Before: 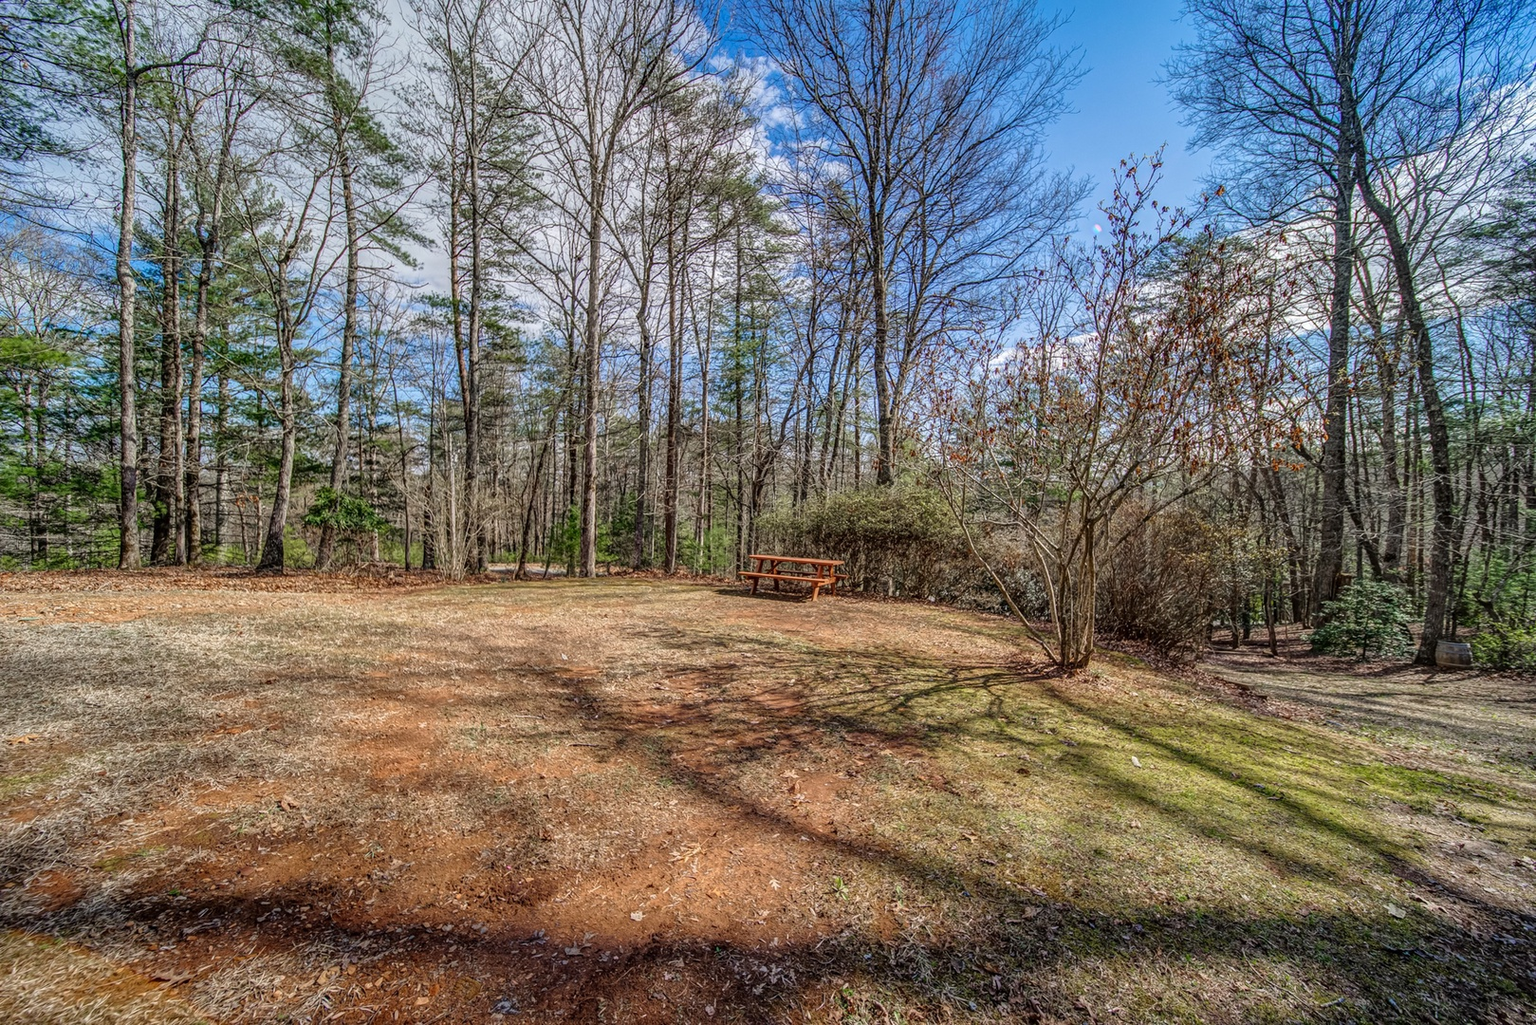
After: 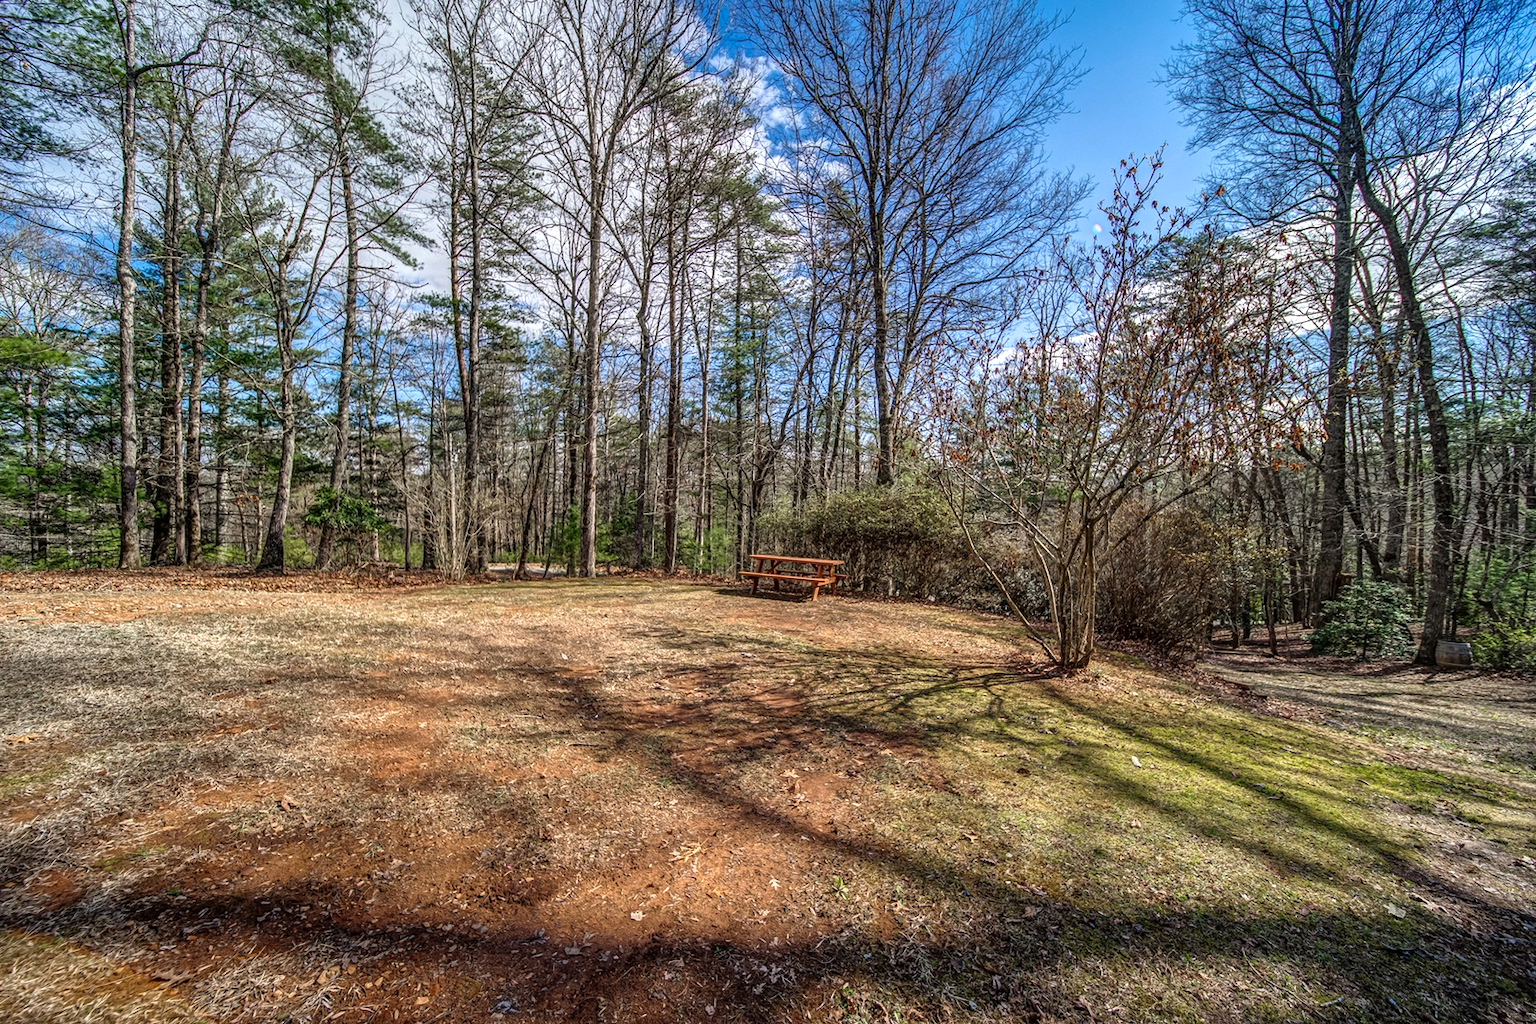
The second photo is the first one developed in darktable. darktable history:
color balance rgb: perceptual saturation grading › global saturation -3.029%, perceptual saturation grading › shadows -1.699%, perceptual brilliance grading › global brilliance -18.368%, perceptual brilliance grading › highlights 29.12%, global vibrance 20%
